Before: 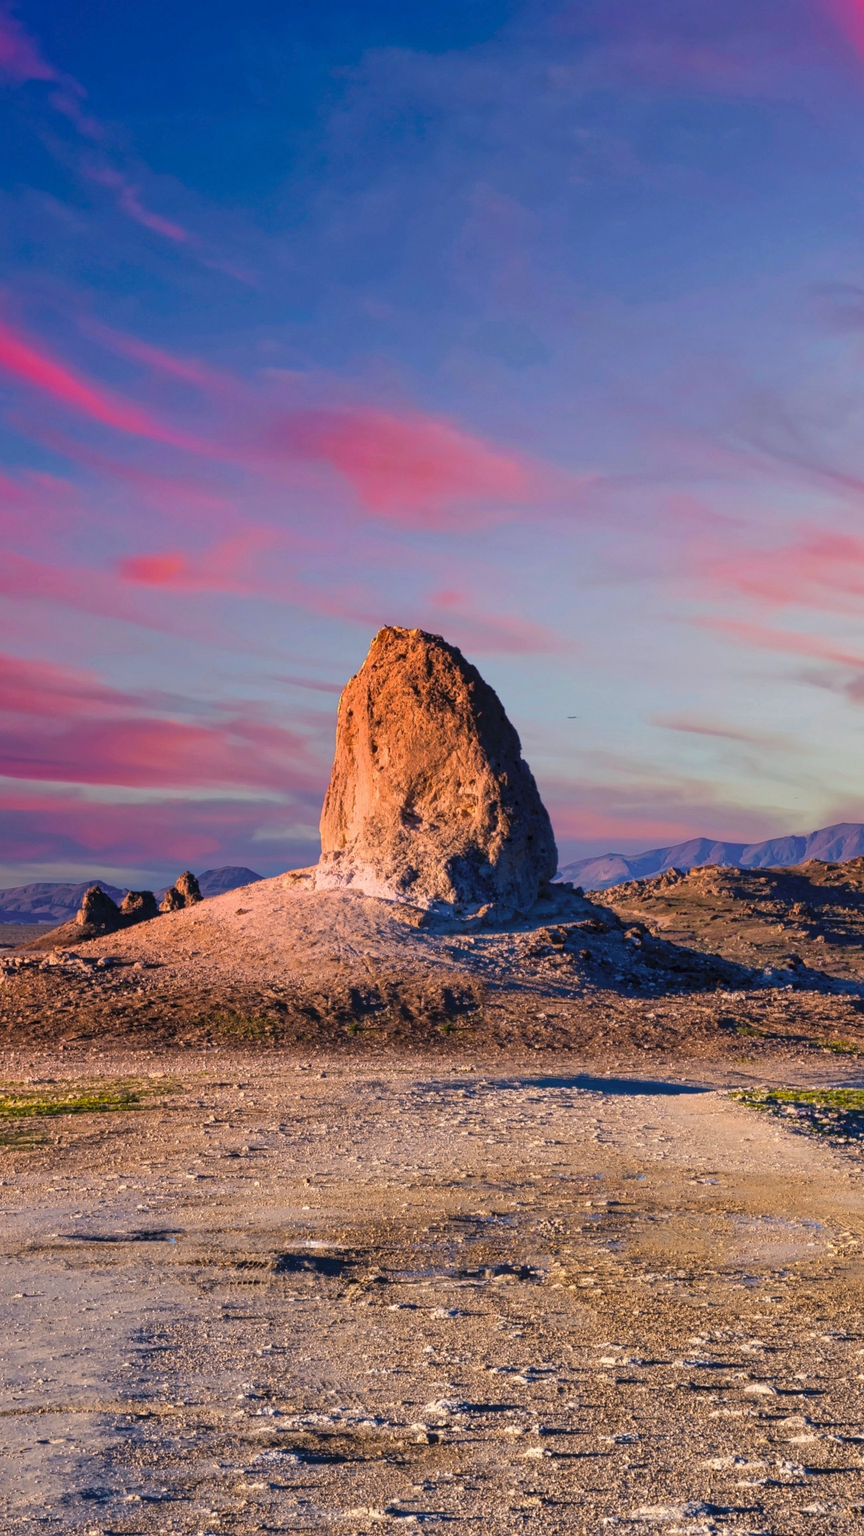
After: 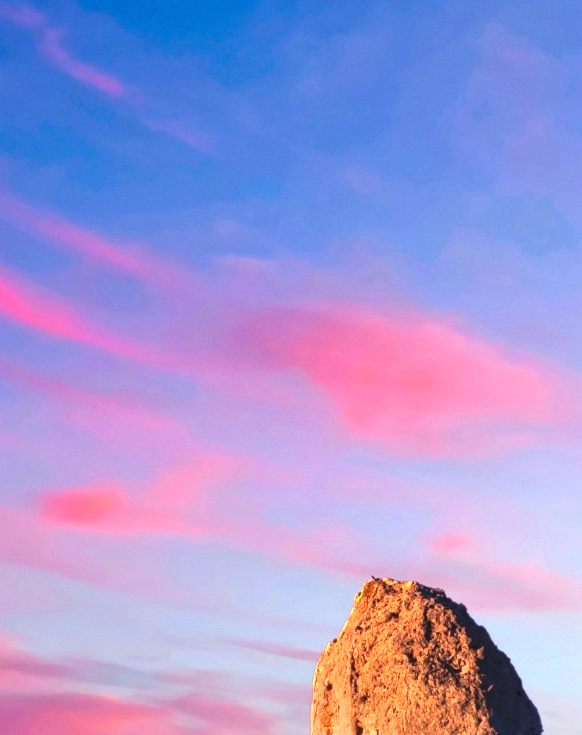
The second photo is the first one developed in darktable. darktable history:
exposure: black level correction 0, exposure 1 EV, compensate highlight preservation false
crop: left 10.123%, top 10.684%, right 35.951%, bottom 51.027%
